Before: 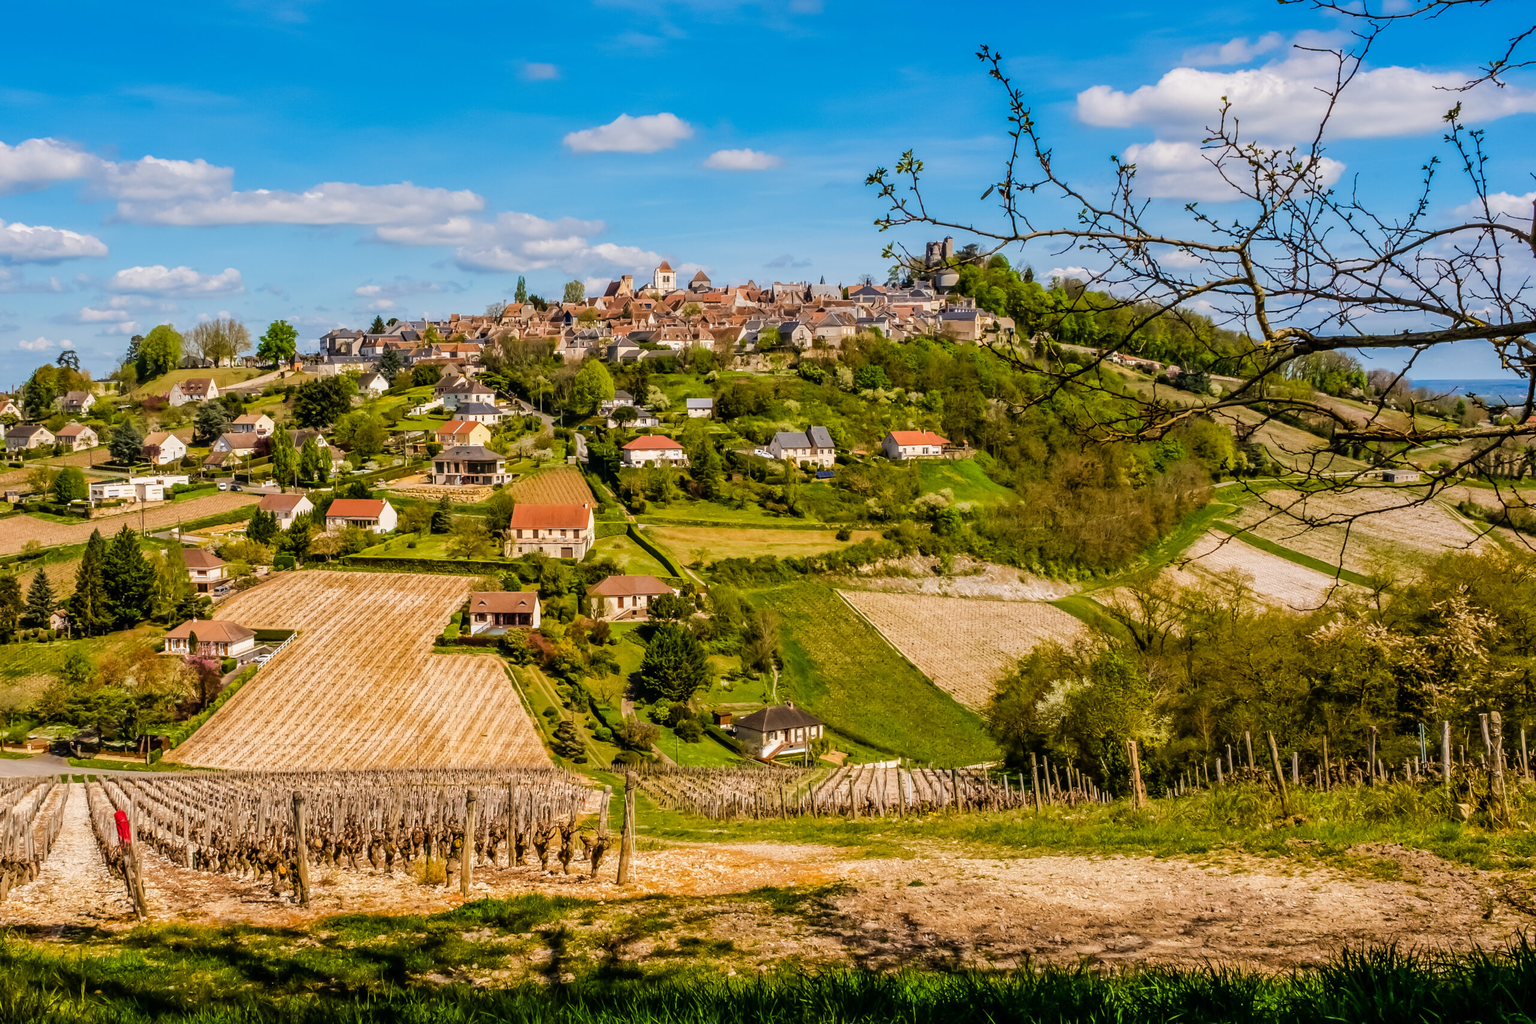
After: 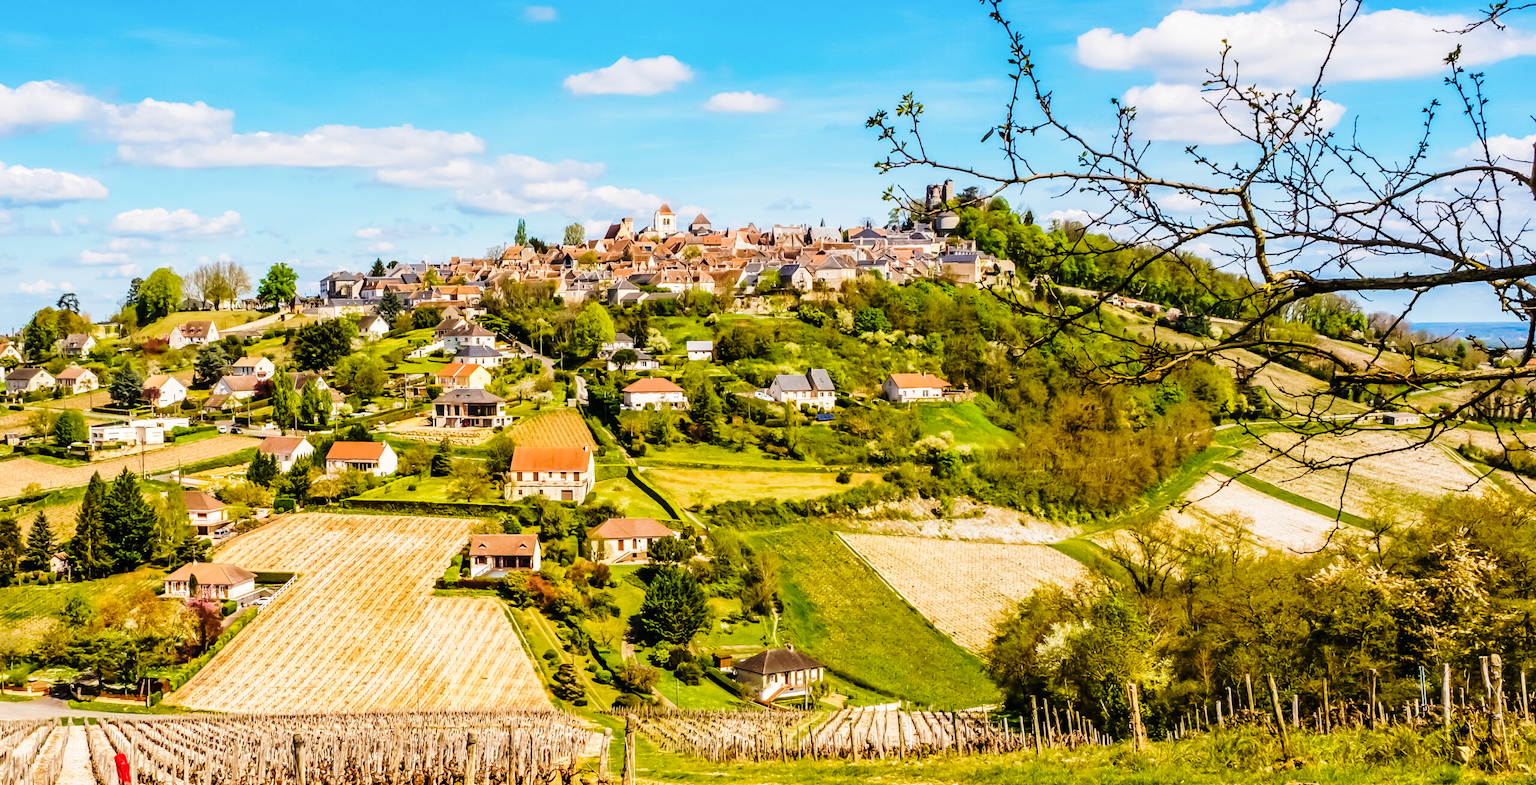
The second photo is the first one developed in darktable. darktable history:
crop: top 5.667%, bottom 17.637%
base curve: curves: ch0 [(0, 0) (0.028, 0.03) (0.121, 0.232) (0.46, 0.748) (0.859, 0.968) (1, 1)], preserve colors none
